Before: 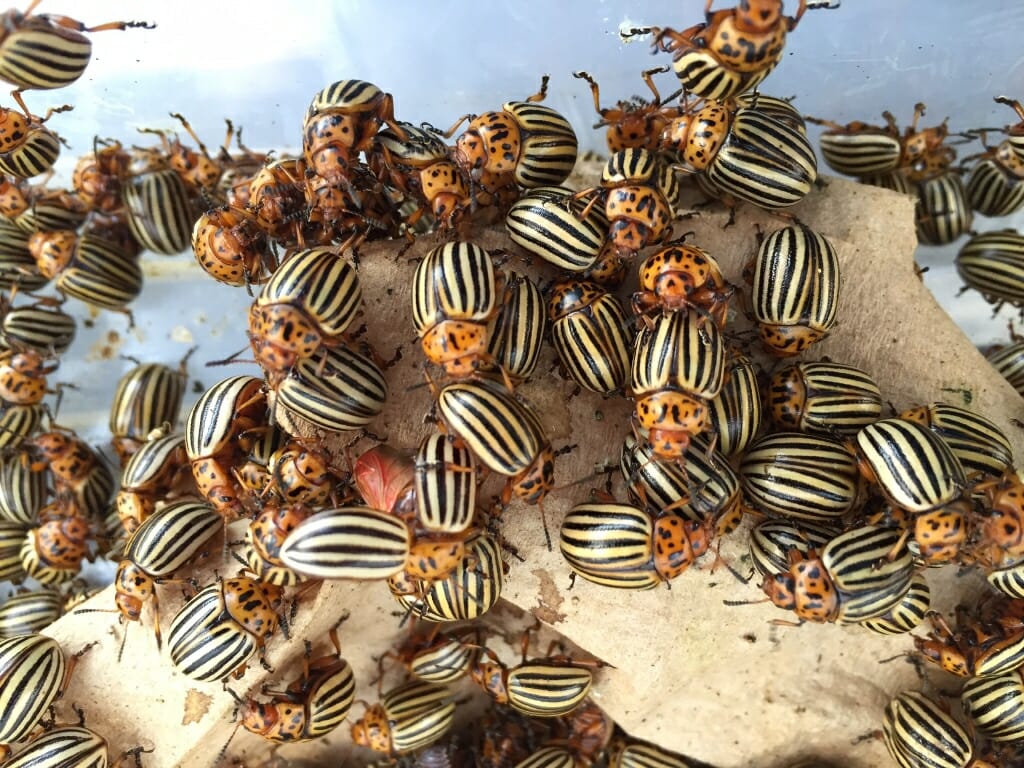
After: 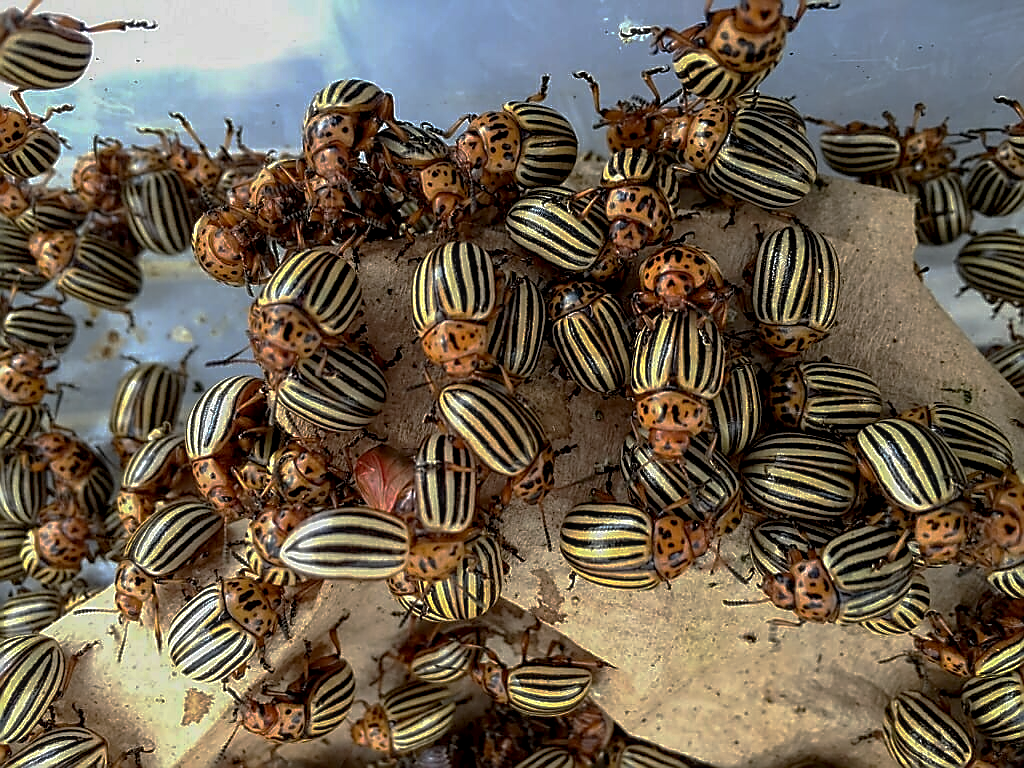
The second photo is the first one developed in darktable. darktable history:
local contrast: on, module defaults
sharpen: radius 1.421, amount 1.25, threshold 0.714
exposure: black level correction 0.009, exposure -0.163 EV, compensate highlight preservation false
base curve: curves: ch0 [(0, 0) (0.826, 0.587) (1, 1)], preserve colors none
